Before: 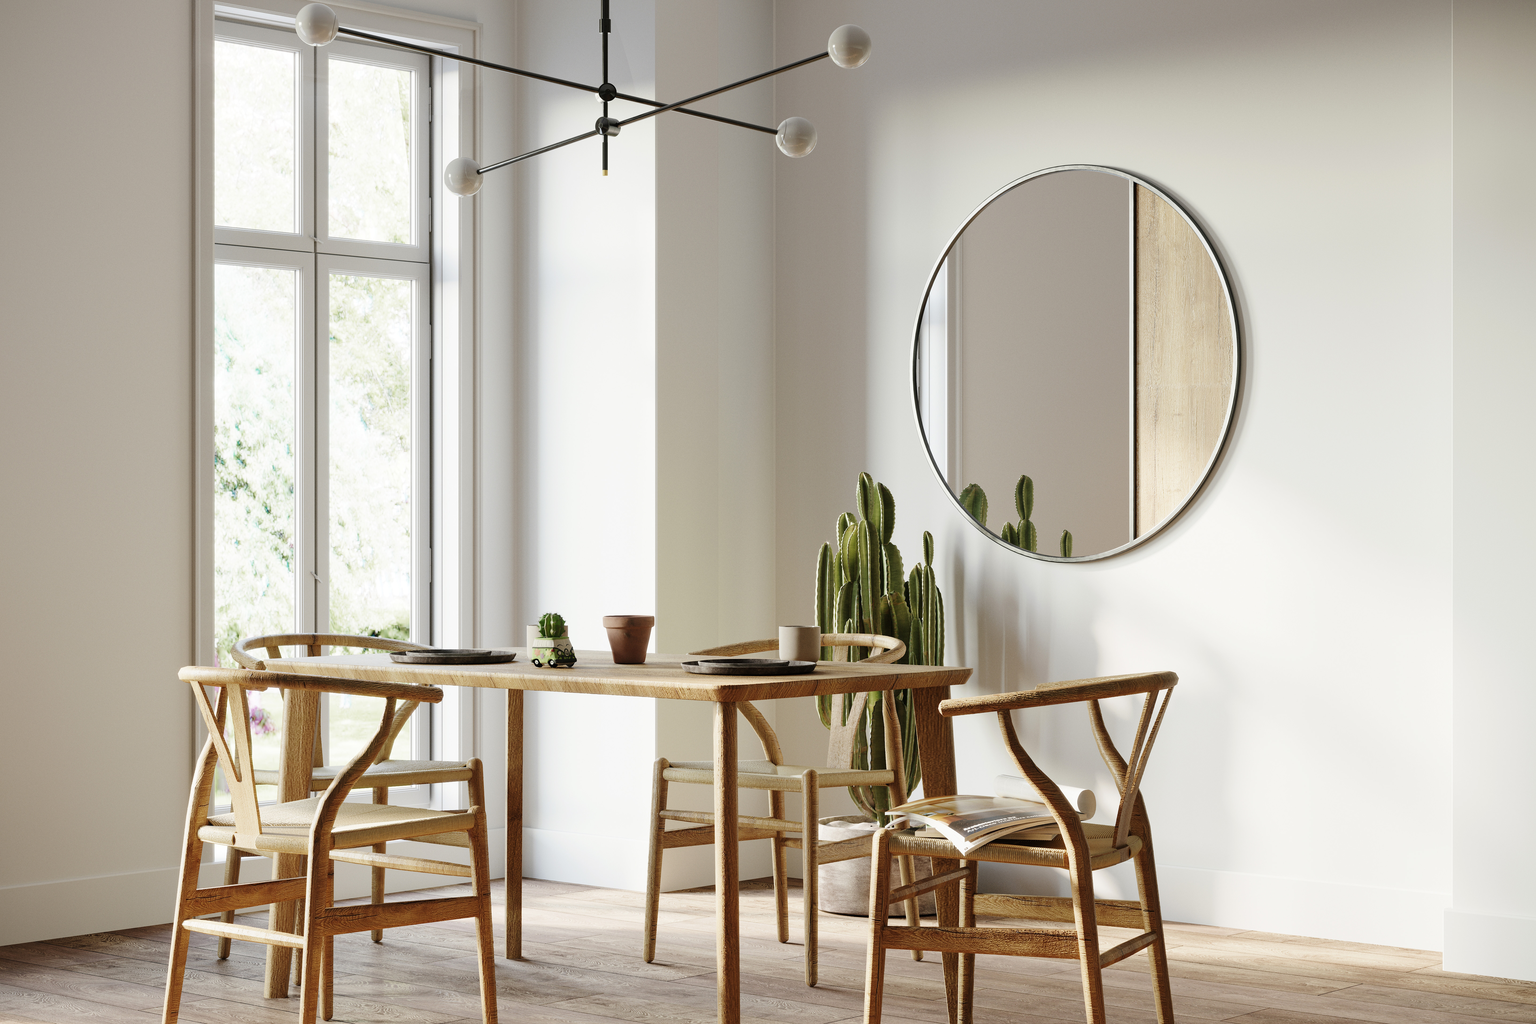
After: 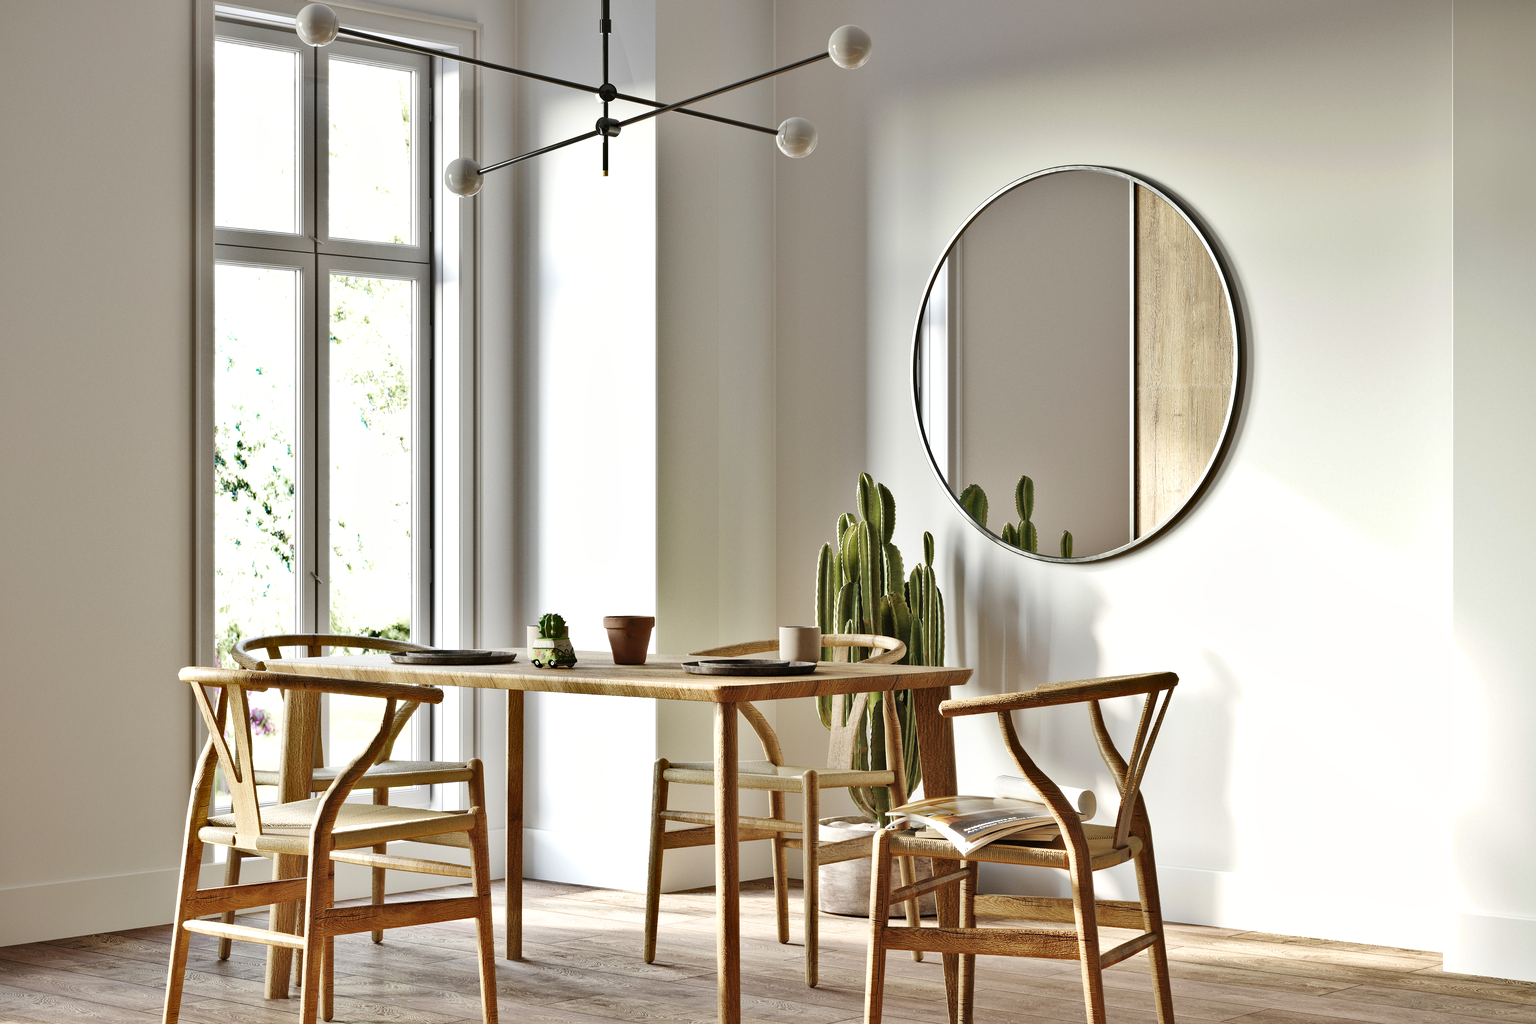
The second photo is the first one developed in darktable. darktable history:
shadows and highlights: shadows 30.63, highlights -63.22, shadows color adjustment 98%, highlights color adjustment 58.61%, soften with gaussian | blend: blend mode normal, opacity 100%; mask: uniform (no mask)
highlight reconstruction: method clip highlights, clipping threshold 0
exposure: exposure 0.127 EV
